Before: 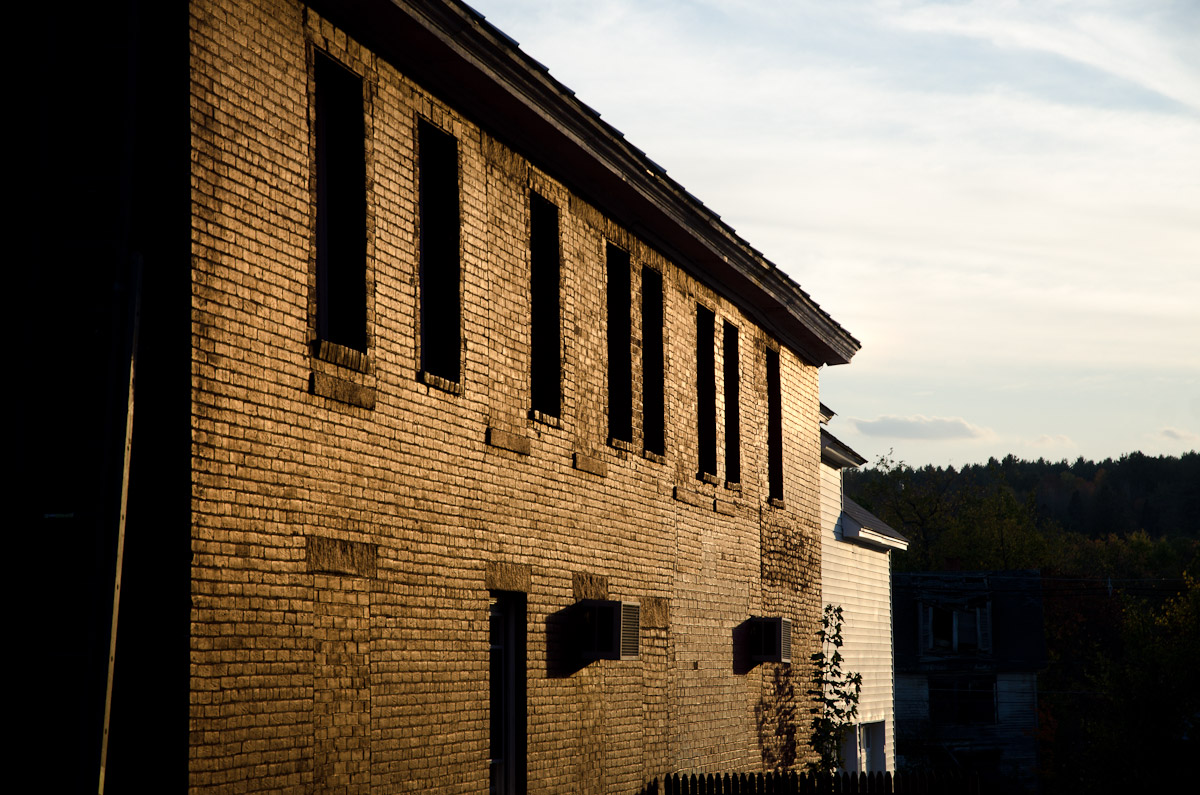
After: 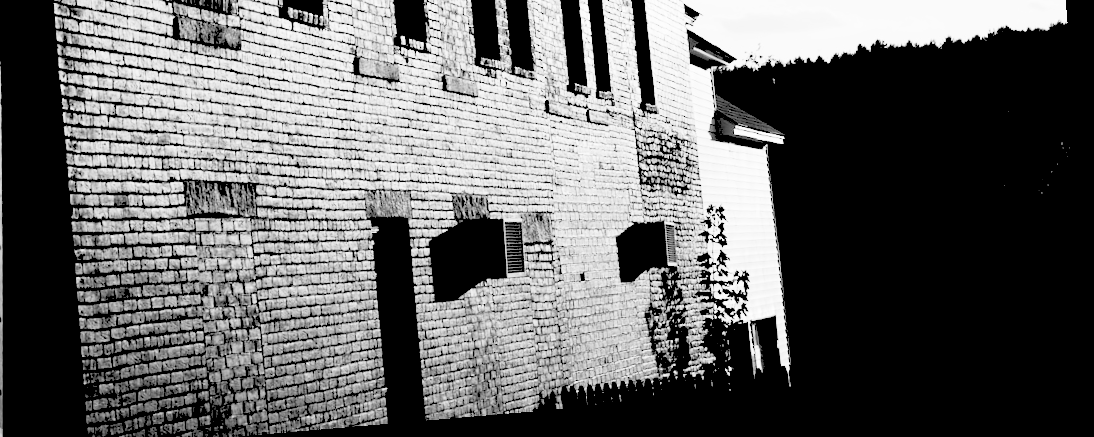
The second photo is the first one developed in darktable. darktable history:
rotate and perspective: rotation -4.86°, automatic cropping off
color zones: curves: ch1 [(0, 0.525) (0.143, 0.556) (0.286, 0.52) (0.429, 0.5) (0.571, 0.5) (0.714, 0.5) (0.857, 0.503) (1, 0.525)]
crop and rotate: left 13.306%, top 48.129%, bottom 2.928%
rgb levels: levels [[0.027, 0.429, 0.996], [0, 0.5, 1], [0, 0.5, 1]]
contrast brightness saturation: contrast 0.39, brightness 0.53
color calibration: output R [0.999, 0.026, -0.11, 0], output G [-0.019, 1.037, -0.099, 0], output B [0.022, -0.023, 0.902, 0], illuminant custom, x 0.367, y 0.392, temperature 4437.75 K, clip negative RGB from gamut false
monochrome: on, module defaults
